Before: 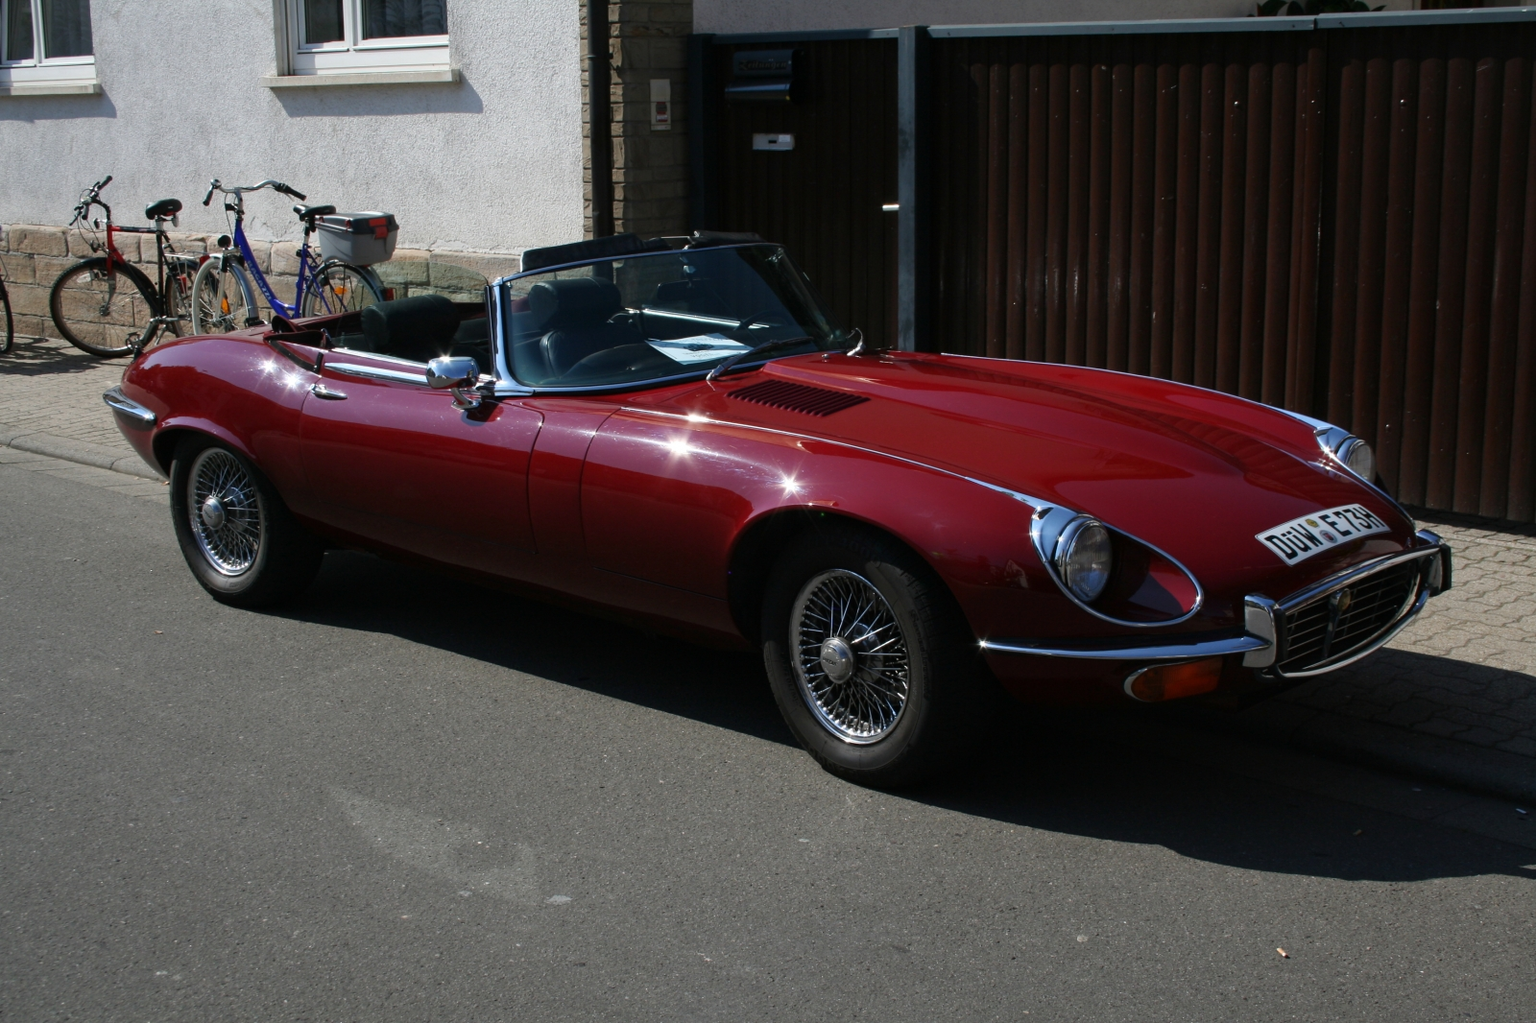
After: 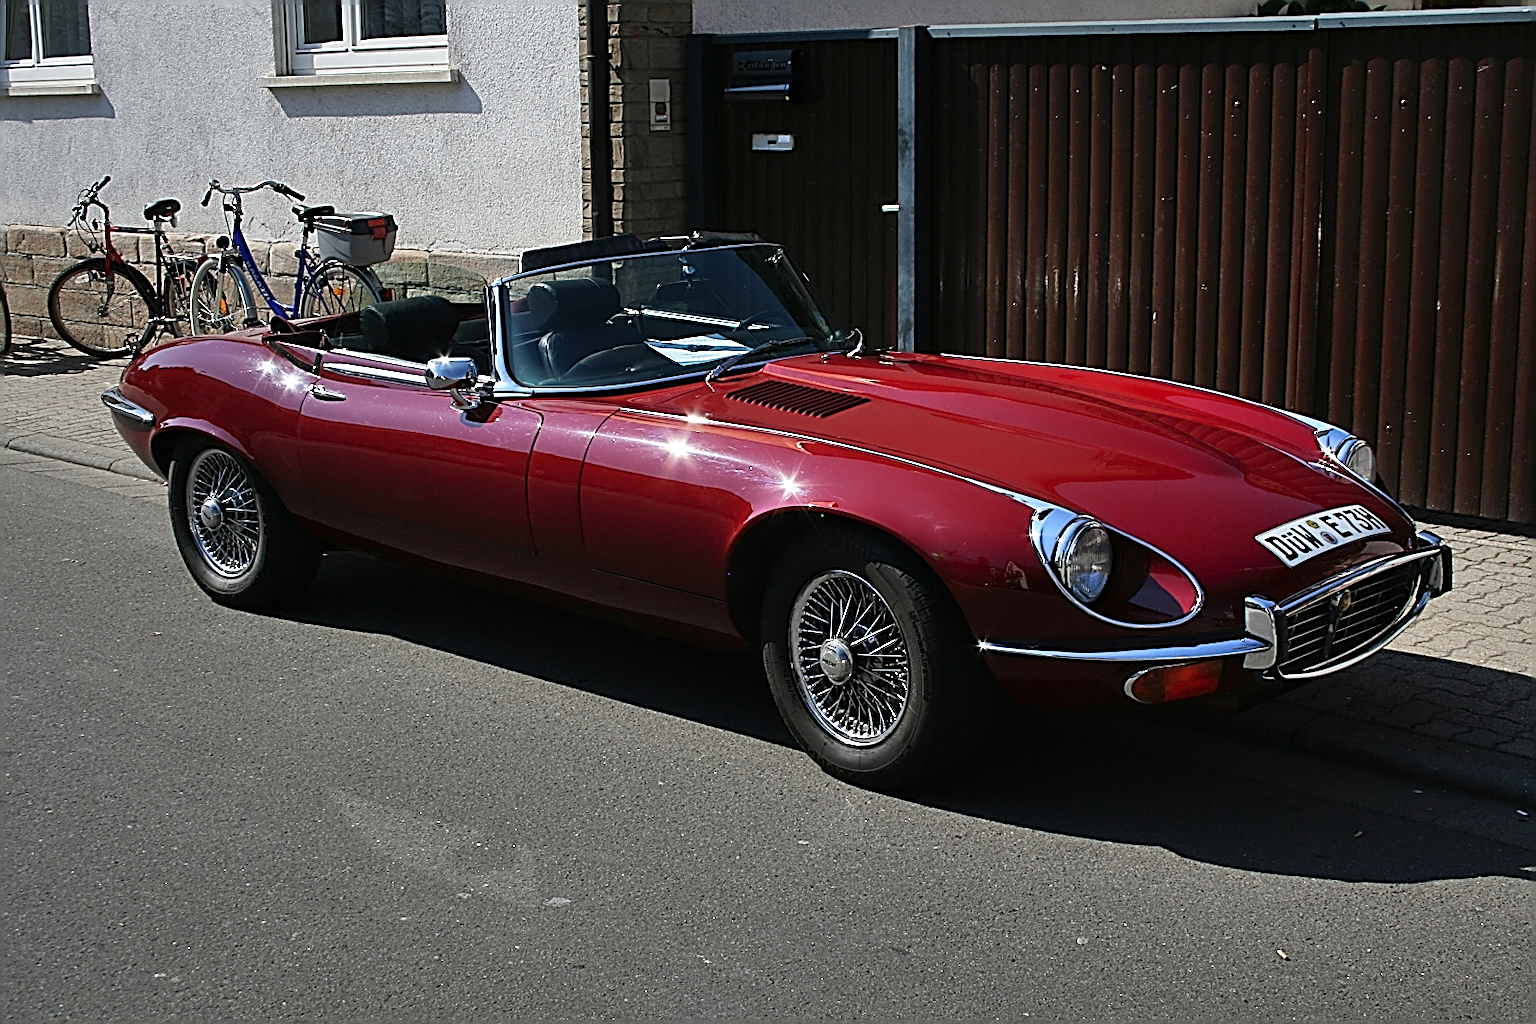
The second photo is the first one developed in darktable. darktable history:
shadows and highlights: soften with gaussian
sharpen: amount 2
rotate and perspective: automatic cropping off
white balance: emerald 1
crop and rotate: left 0.126%
